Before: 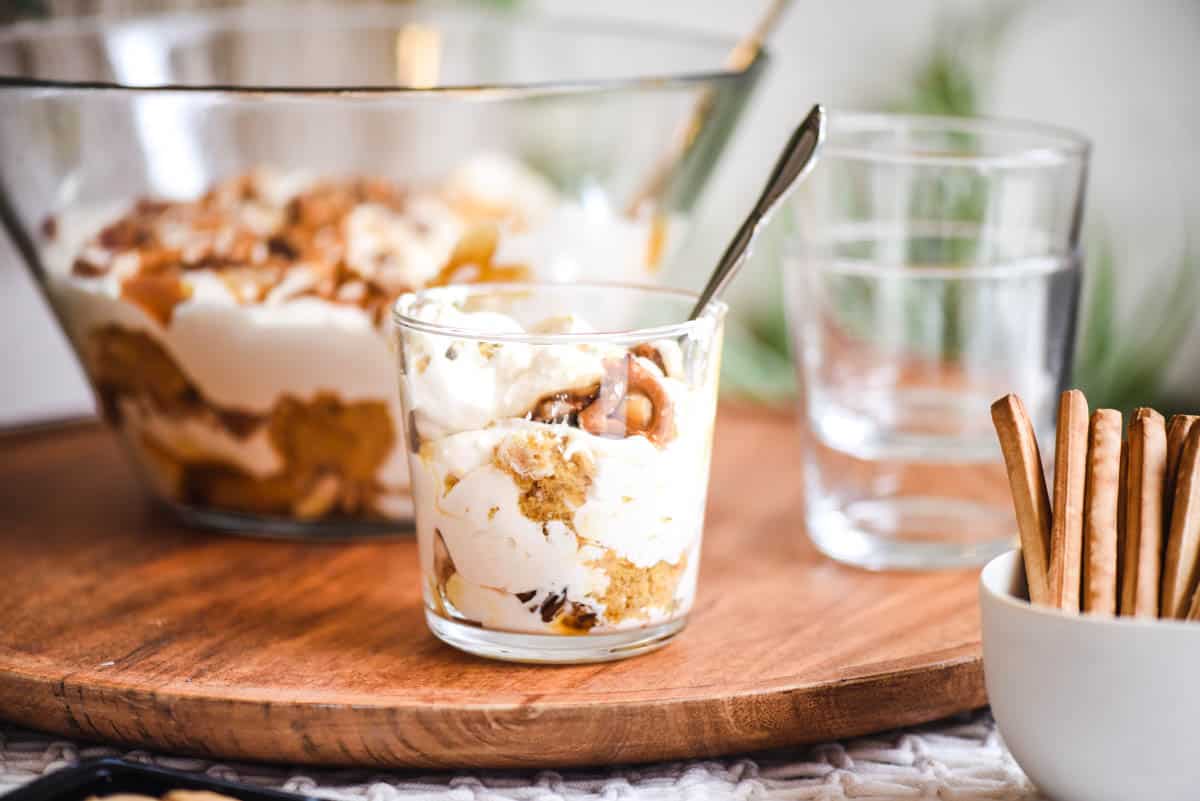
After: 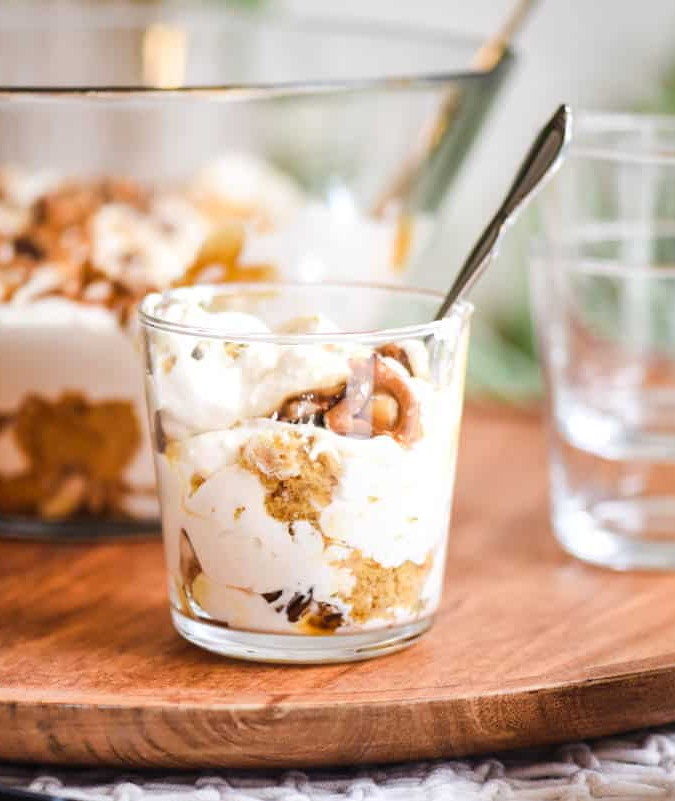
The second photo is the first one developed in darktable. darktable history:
crop: left 21.244%, right 22.467%
